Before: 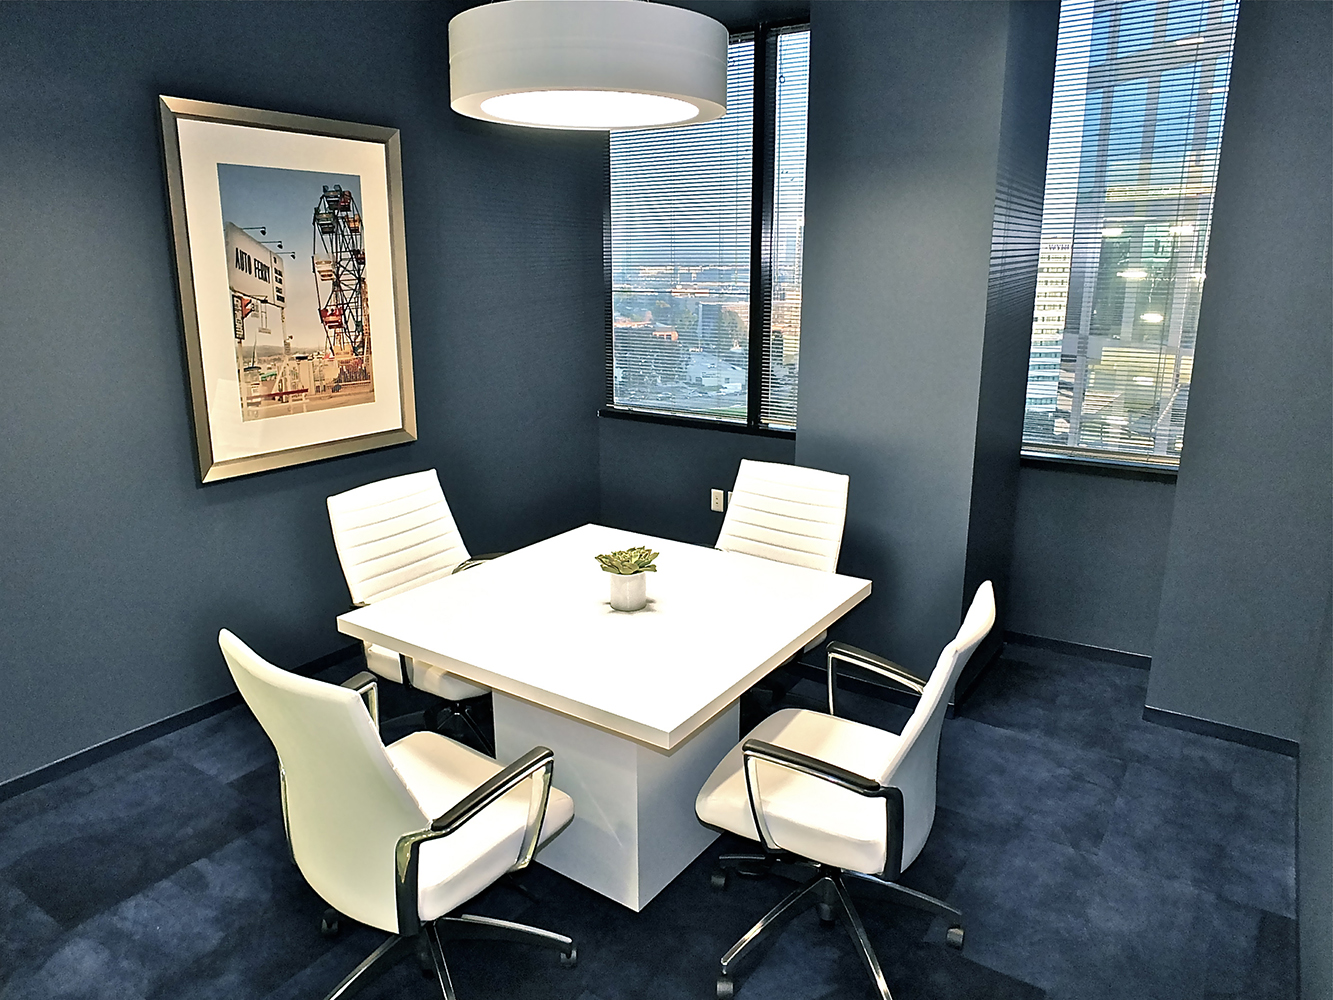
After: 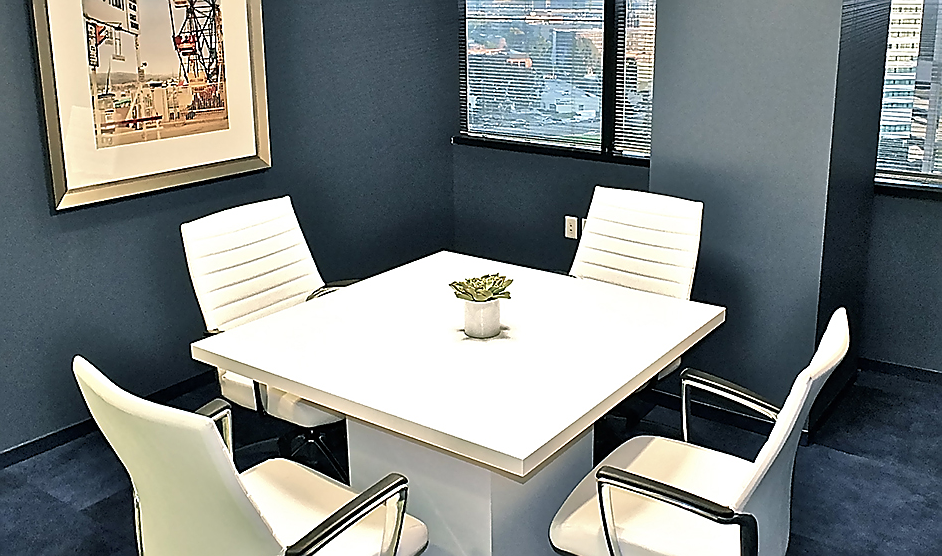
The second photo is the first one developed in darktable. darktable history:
crop: left 11.013%, top 27.306%, right 18.266%, bottom 16.994%
sharpen: radius 1.397, amount 1.244, threshold 0.682
